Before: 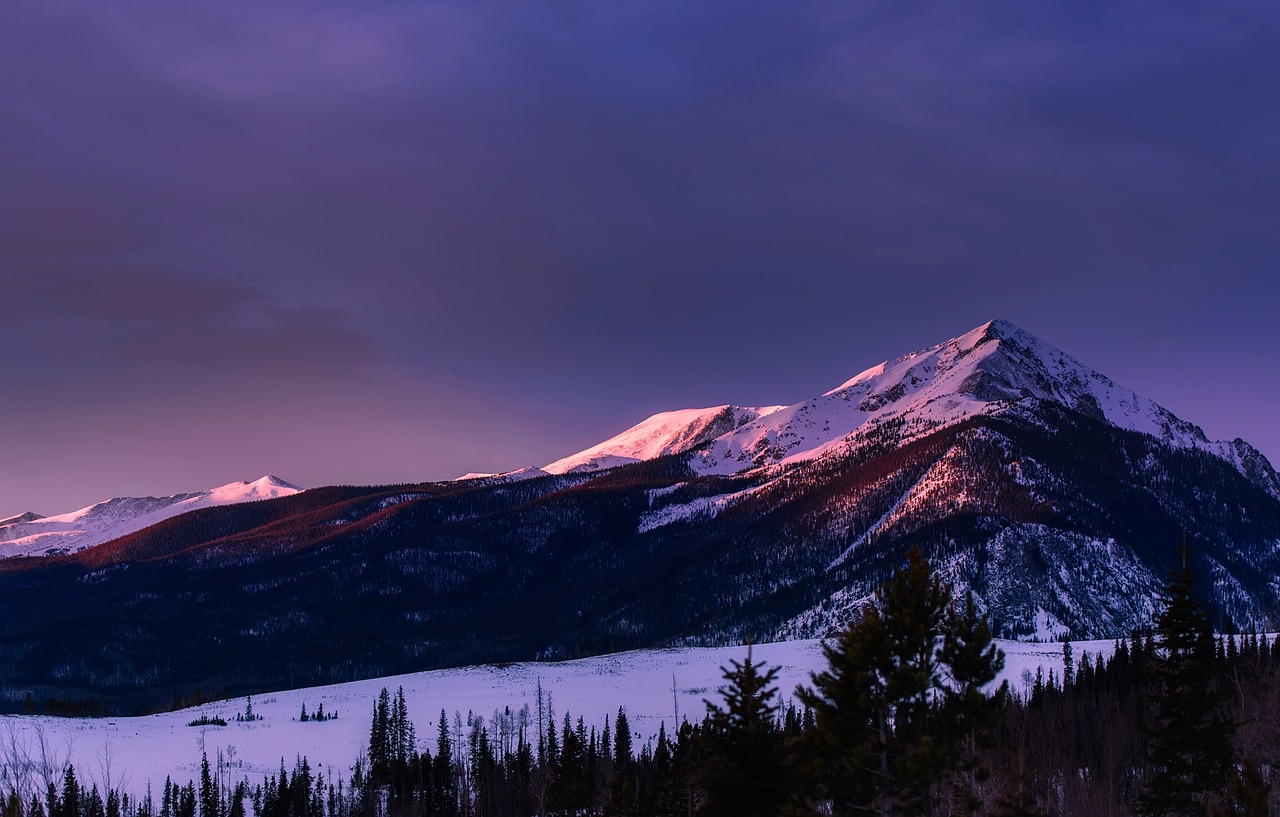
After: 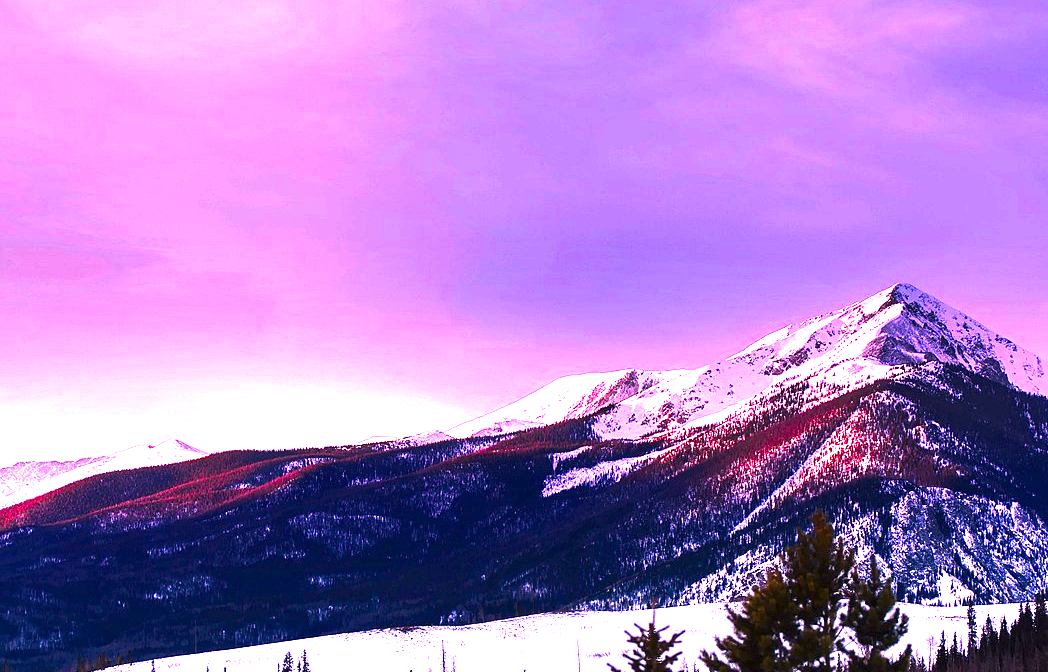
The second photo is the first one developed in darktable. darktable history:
color balance rgb: perceptual saturation grading › global saturation 31.24%, perceptual brilliance grading › highlights 47.824%, perceptual brilliance grading › mid-tones 23.085%, perceptual brilliance grading › shadows -5.863%, global vibrance 15.457%
exposure: exposure 1.991 EV, compensate highlight preservation false
crop and rotate: left 7.524%, top 4.413%, right 10.561%, bottom 13.263%
color correction: highlights a* 20.9, highlights b* 19.7
